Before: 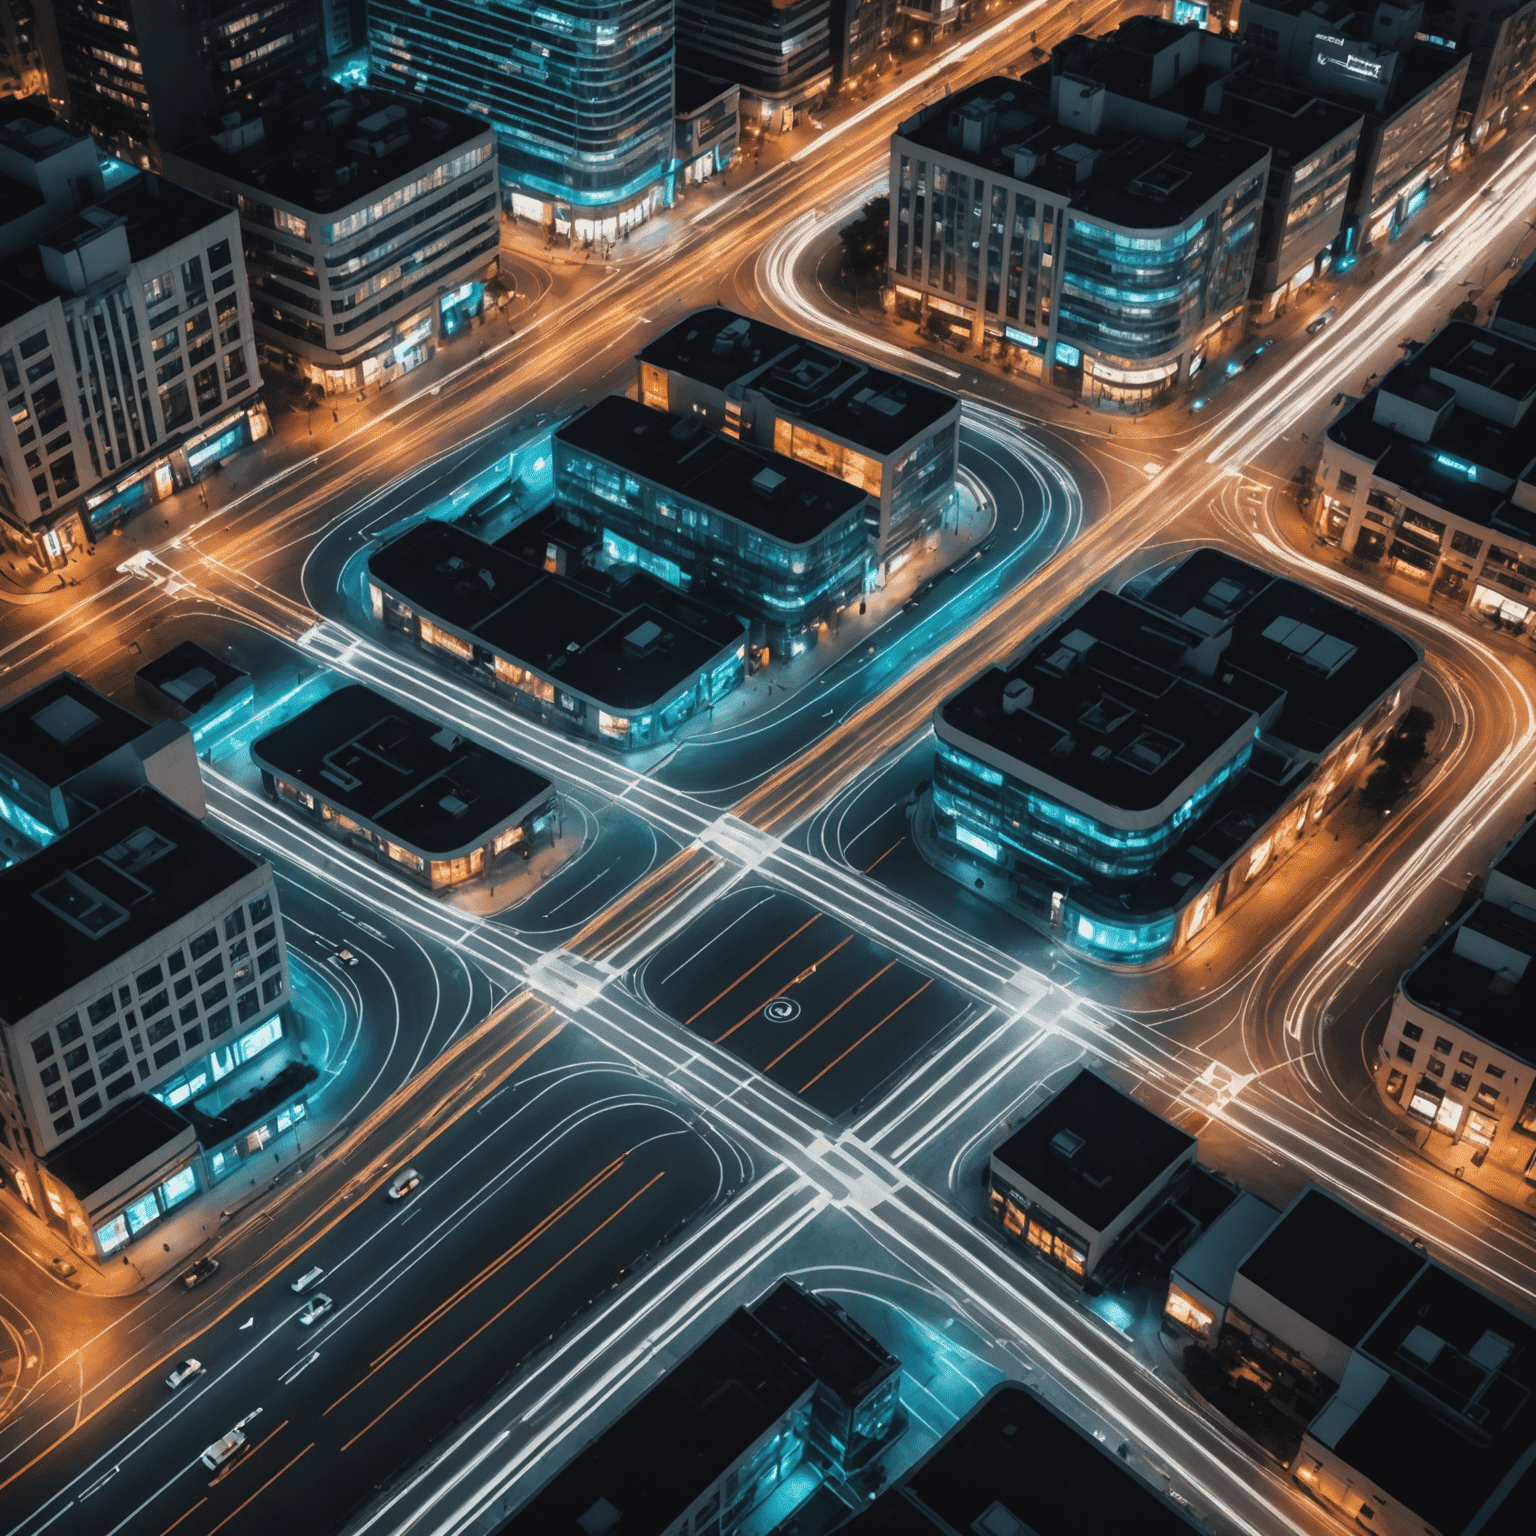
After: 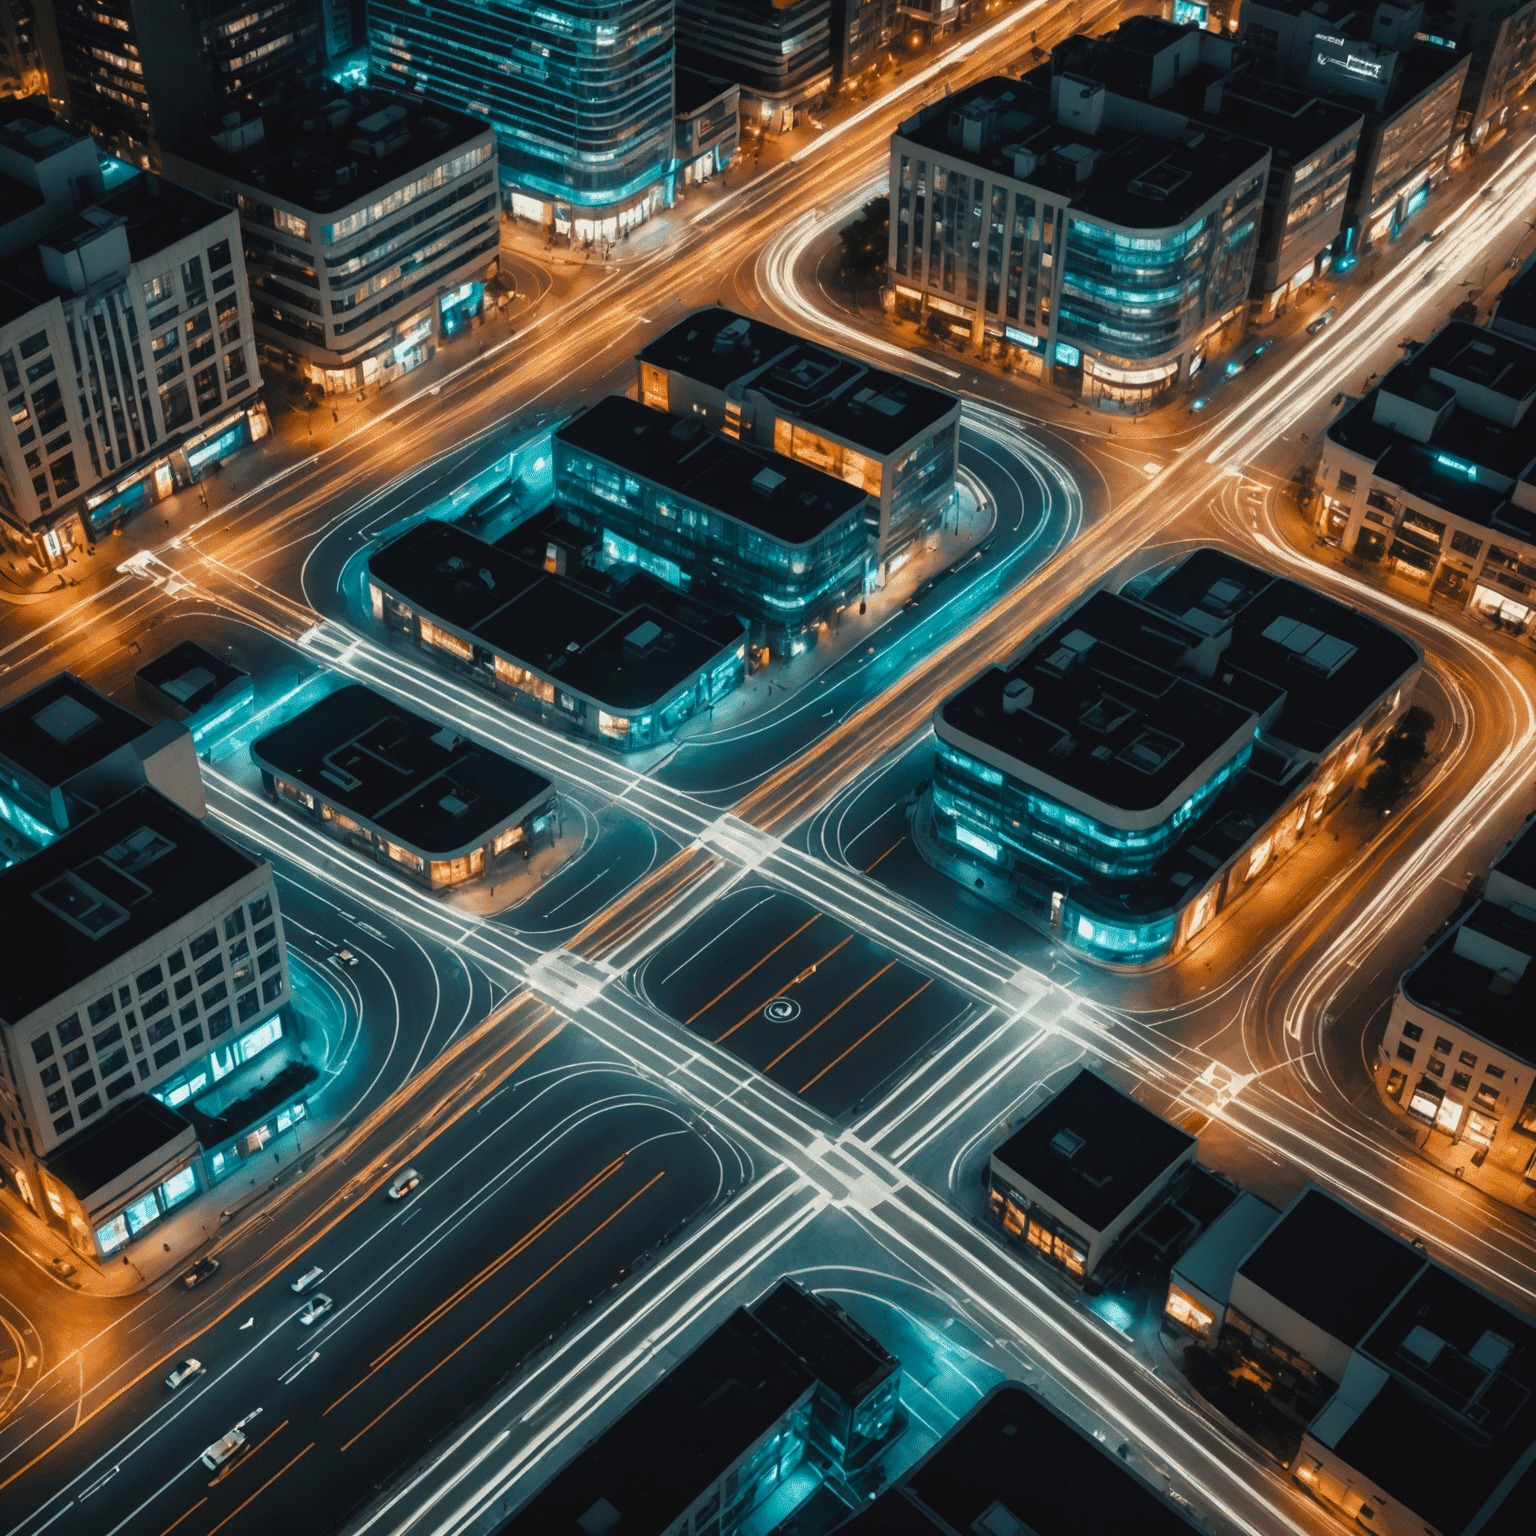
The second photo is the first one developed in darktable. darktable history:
color balance rgb: perceptual saturation grading › global saturation 20%, perceptual saturation grading › highlights -25%, perceptual saturation grading › shadows 25%
rgb curve: curves: ch2 [(0, 0) (0.567, 0.512) (1, 1)], mode RGB, independent channels
